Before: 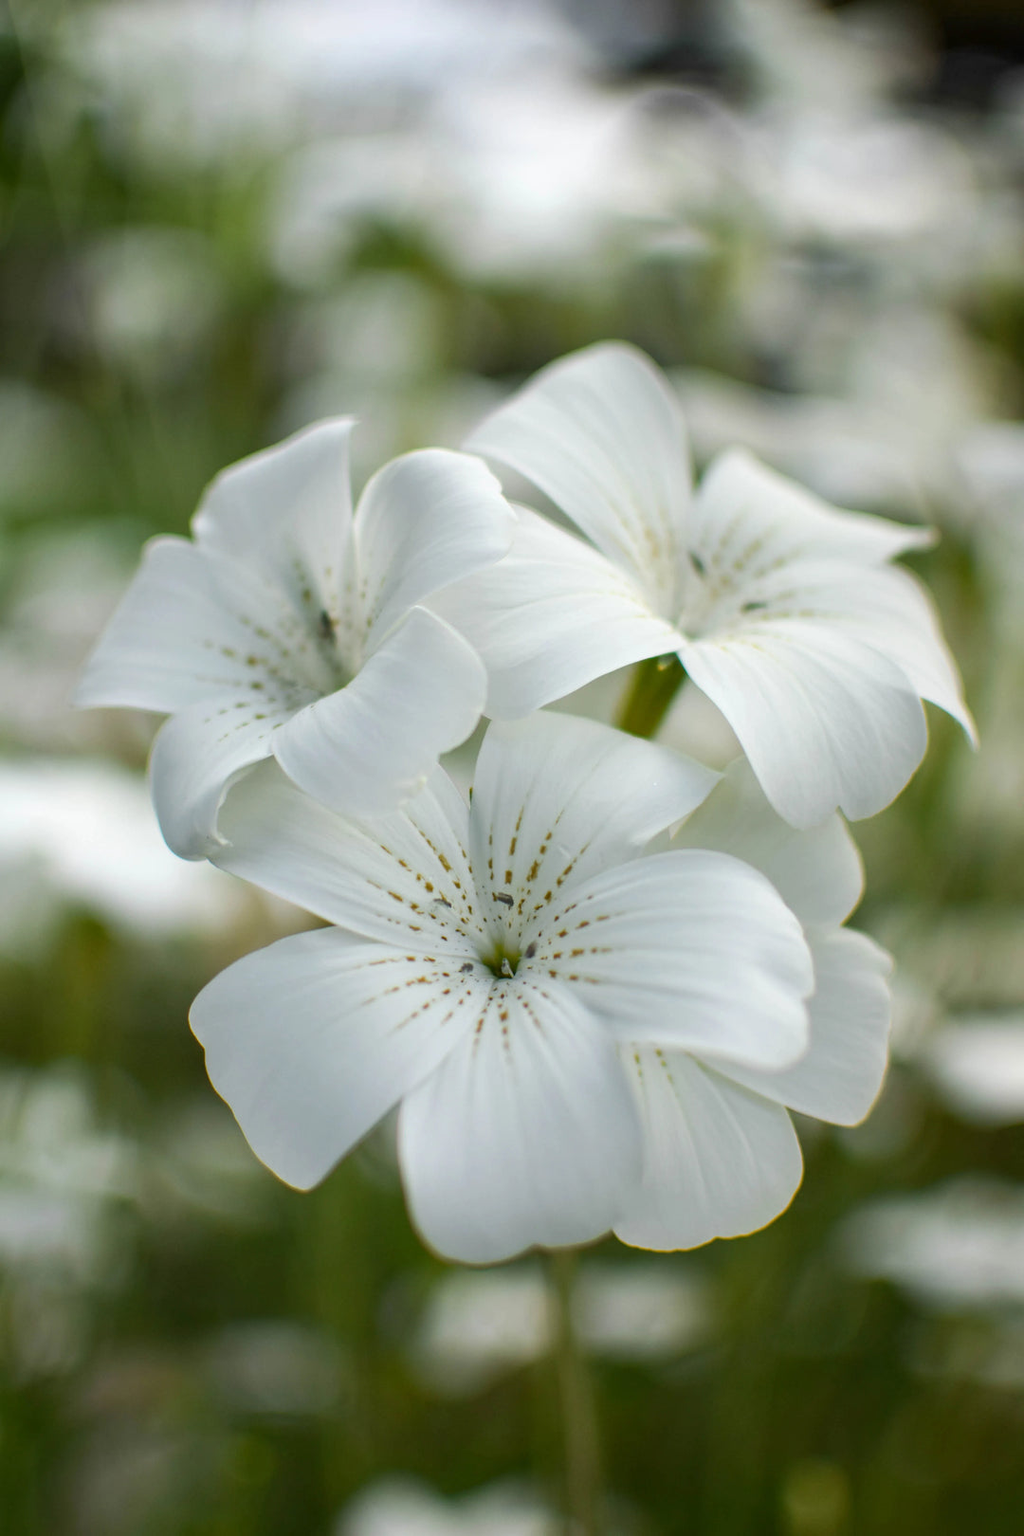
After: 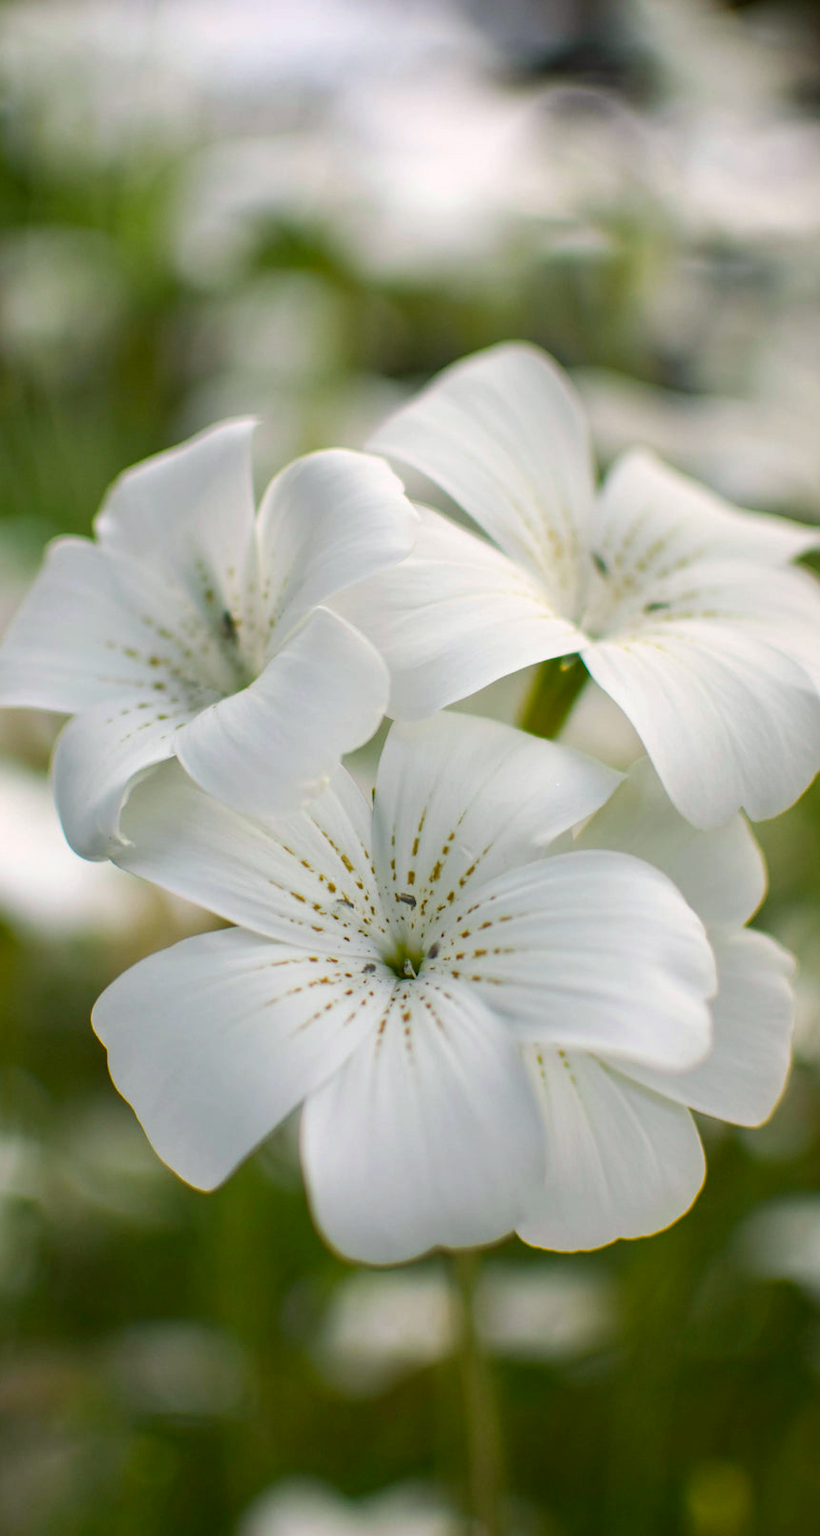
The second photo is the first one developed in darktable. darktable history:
color correction: highlights a* 3.21, highlights b* 1.96, saturation 1.21
crop and rotate: left 9.55%, right 10.283%
